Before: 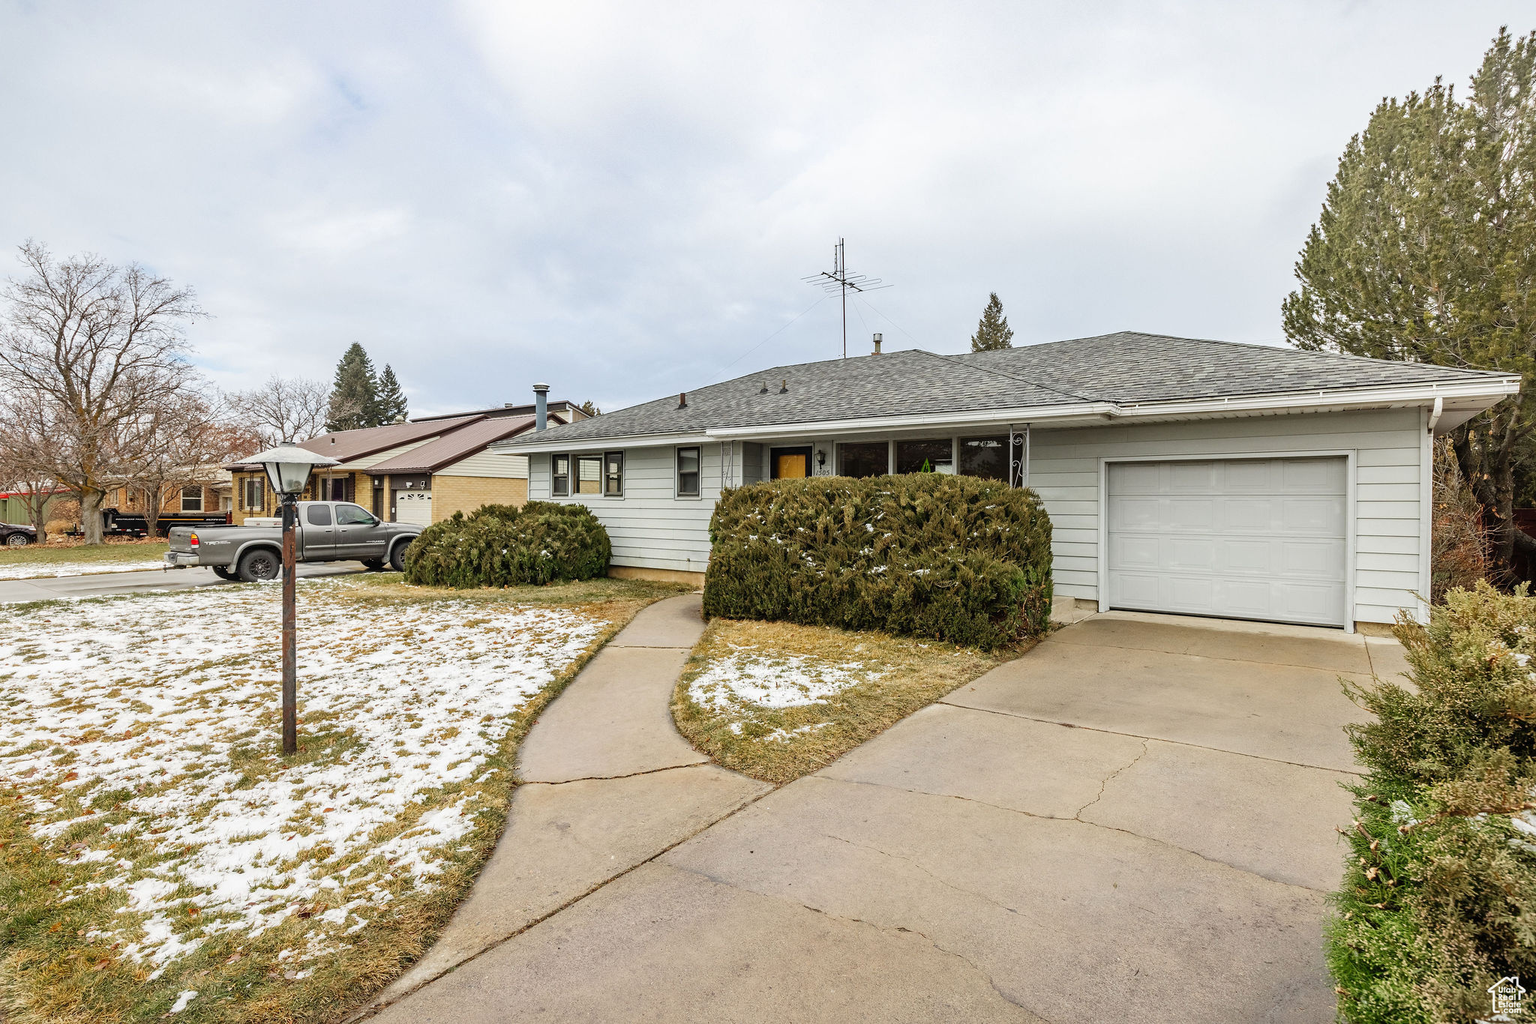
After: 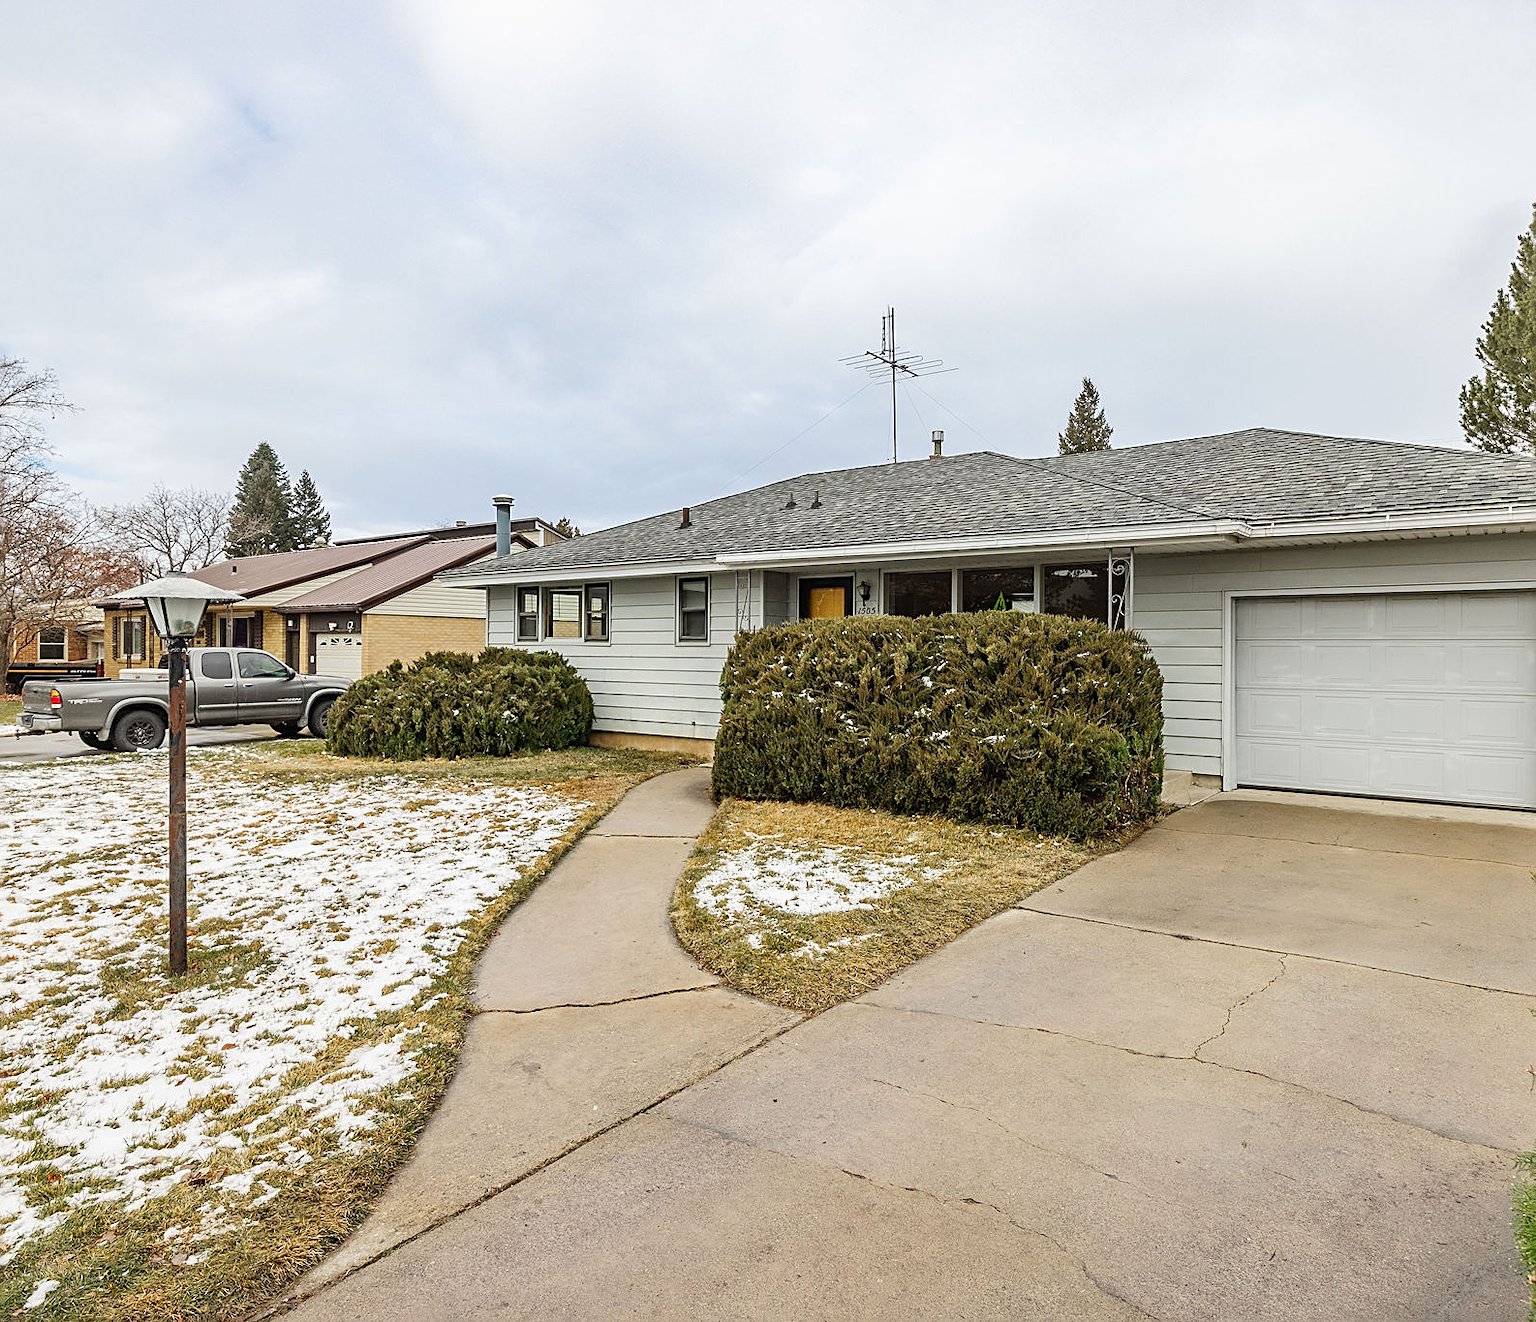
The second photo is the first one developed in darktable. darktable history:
sharpen: on, module defaults
crop: left 9.88%, right 12.664%
